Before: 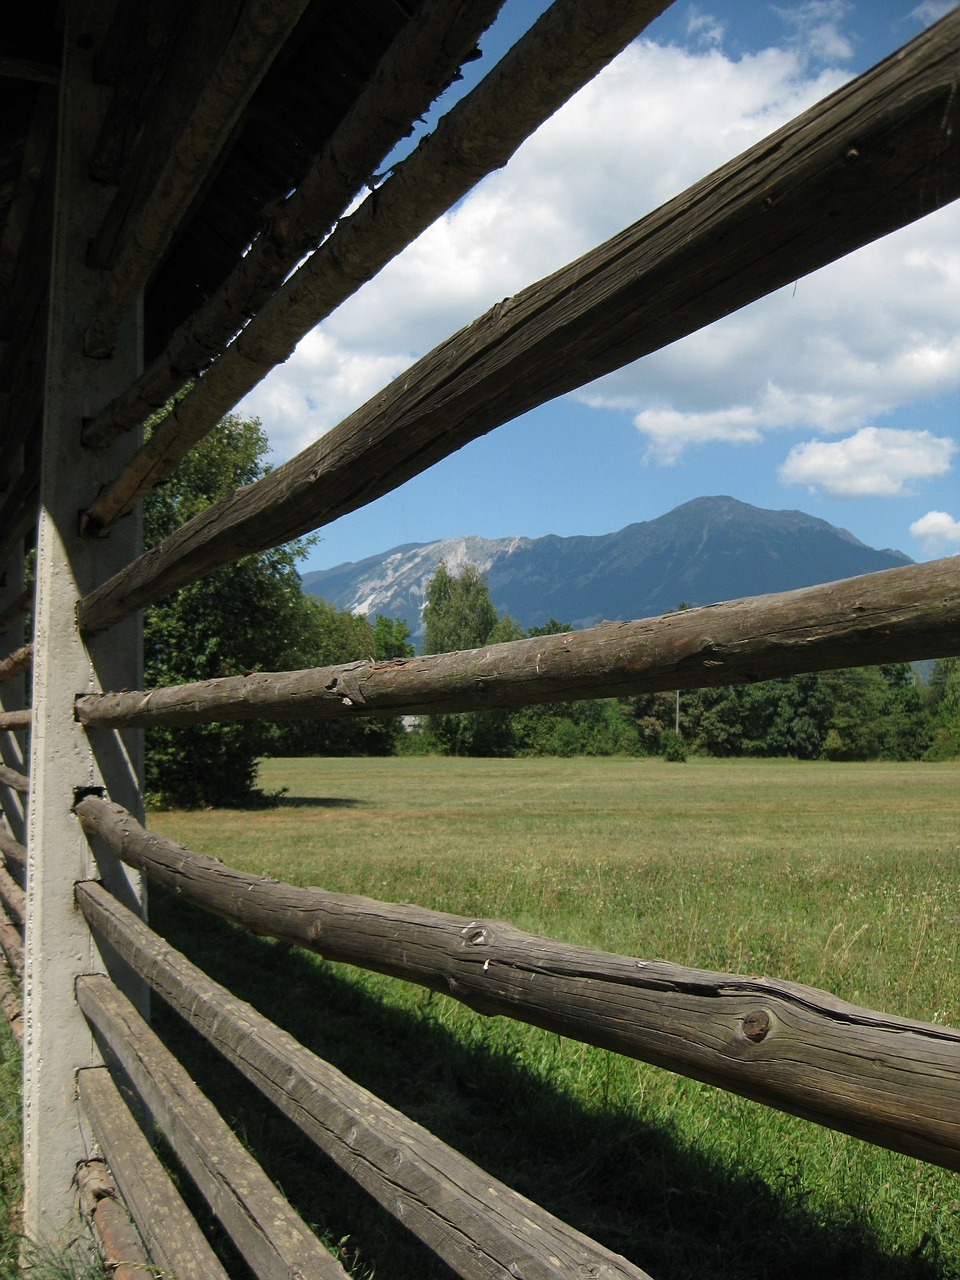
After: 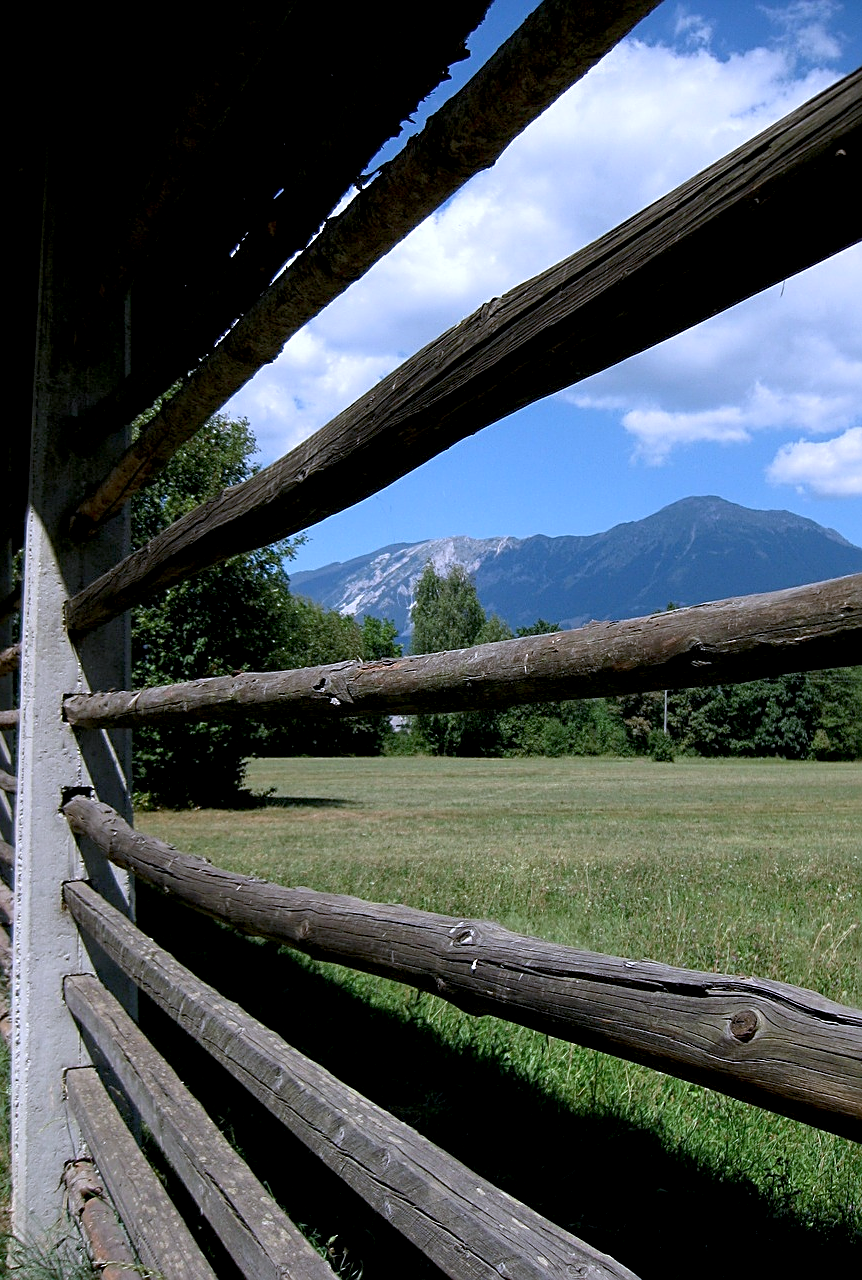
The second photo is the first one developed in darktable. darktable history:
local contrast: highlights 100%, shadows 100%, detail 119%, midtone range 0.2
crop and rotate: left 1.336%, right 8.844%
color calibration: illuminant as shot in camera, x 0.379, y 0.396, temperature 4133.28 K
exposure: black level correction 0.01, exposure 0.006 EV, compensate highlight preservation false
sharpen: on, module defaults
